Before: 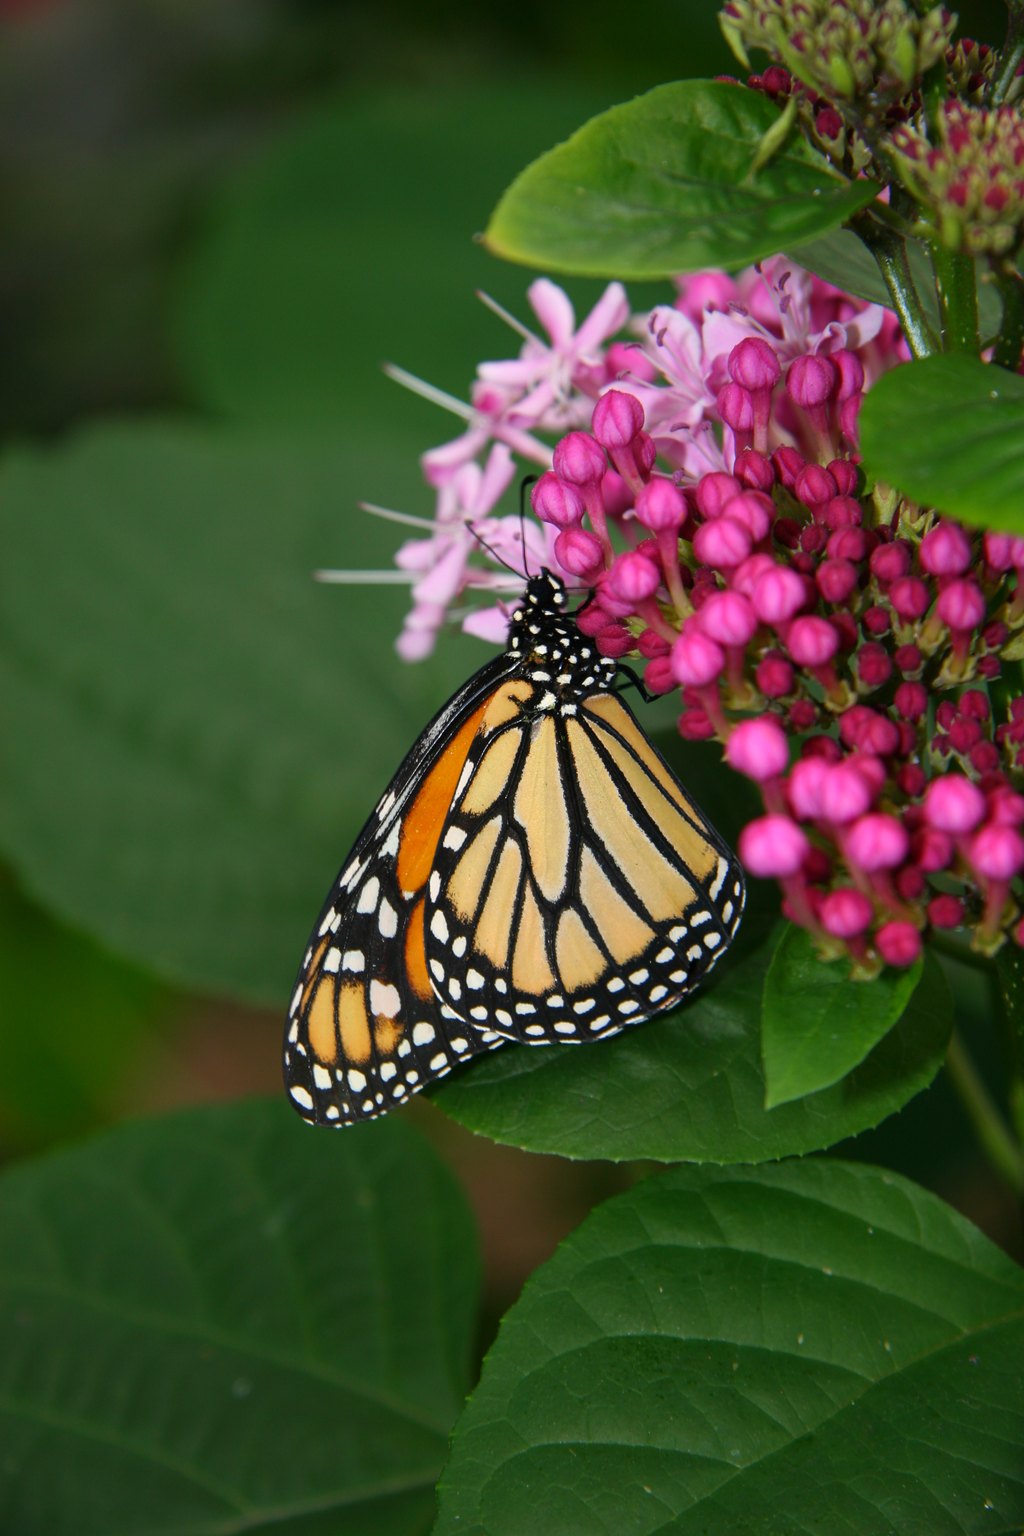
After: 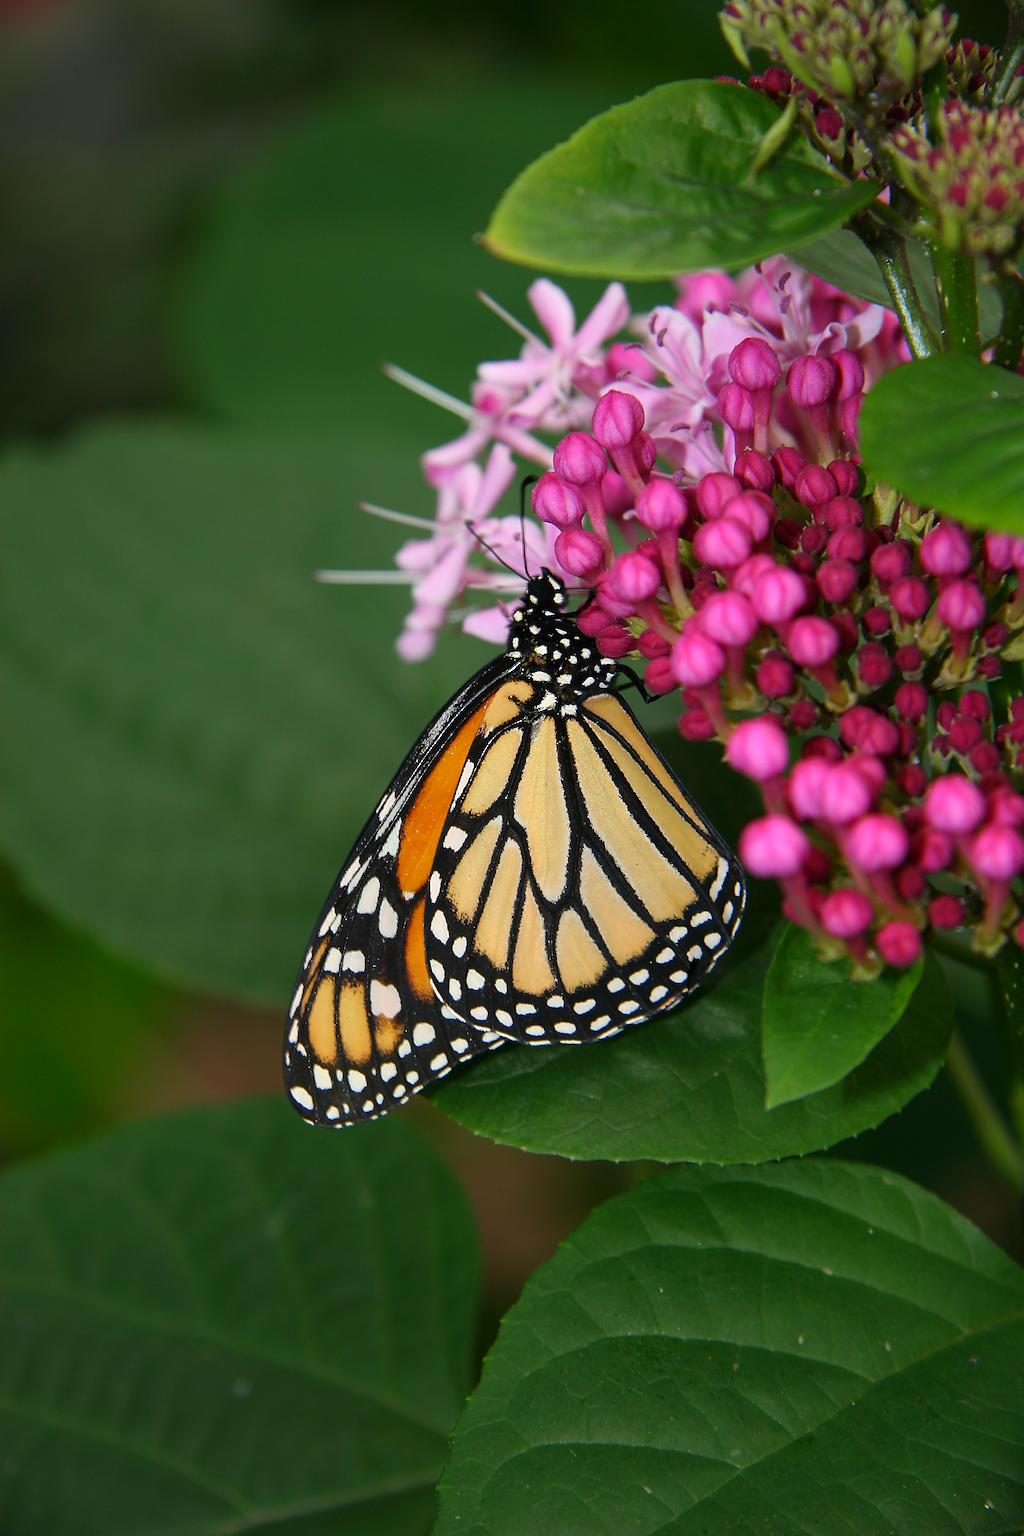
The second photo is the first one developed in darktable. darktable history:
sharpen: radius 1.413, amount 1.264, threshold 0.67
